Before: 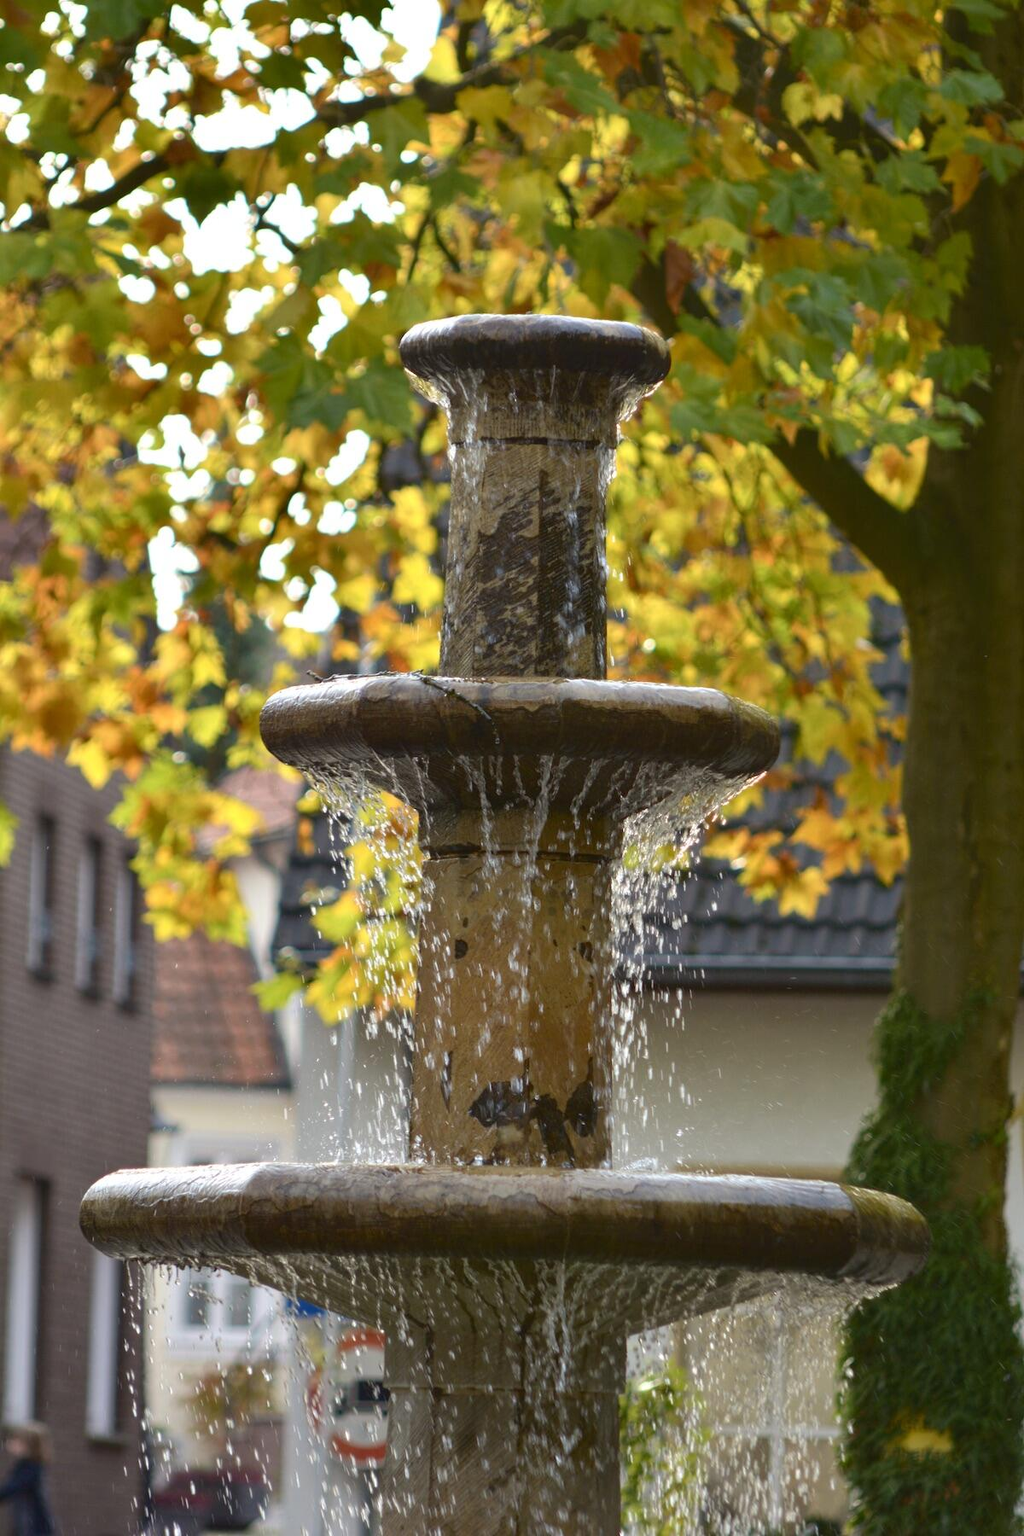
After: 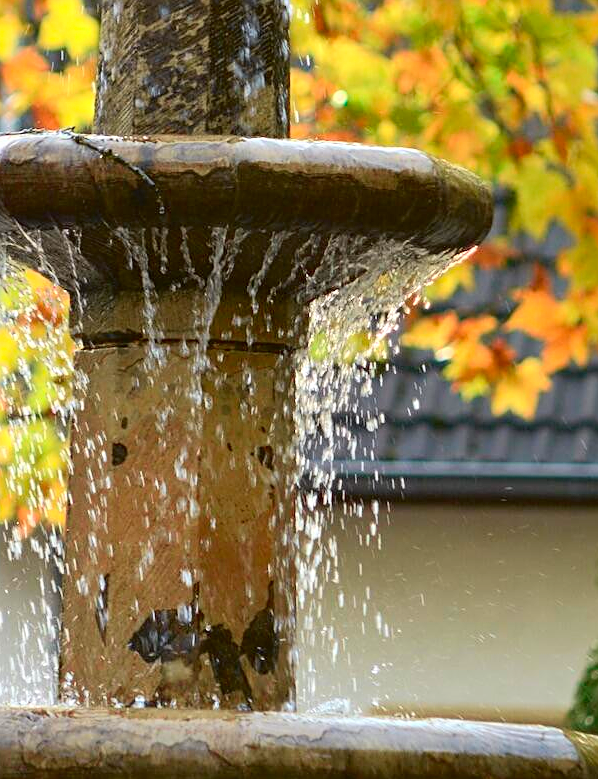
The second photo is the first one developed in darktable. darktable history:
tone curve: curves: ch0 [(0, 0) (0.051, 0.027) (0.096, 0.071) (0.219, 0.248) (0.428, 0.52) (0.596, 0.713) (0.727, 0.823) (0.859, 0.924) (1, 1)]; ch1 [(0, 0) (0.1, 0.038) (0.318, 0.221) (0.413, 0.325) (0.443, 0.412) (0.483, 0.474) (0.503, 0.501) (0.516, 0.515) (0.548, 0.575) (0.561, 0.596) (0.594, 0.647) (0.666, 0.701) (1, 1)]; ch2 [(0, 0) (0.453, 0.435) (0.479, 0.476) (0.504, 0.5) (0.52, 0.526) (0.557, 0.585) (0.583, 0.608) (0.824, 0.815) (1, 1)], color space Lab, independent channels, preserve colors none
crop: left 35.146%, top 36.603%, right 14.946%, bottom 20.117%
sharpen: on, module defaults
